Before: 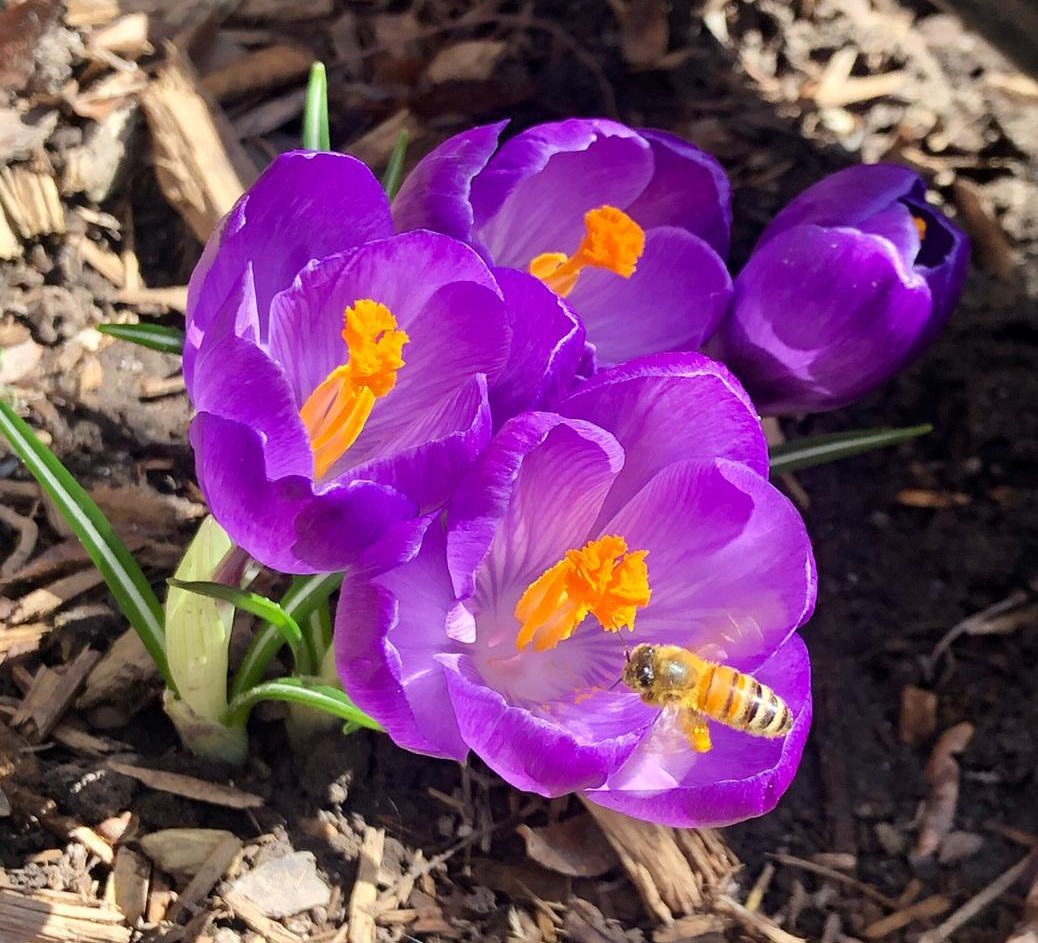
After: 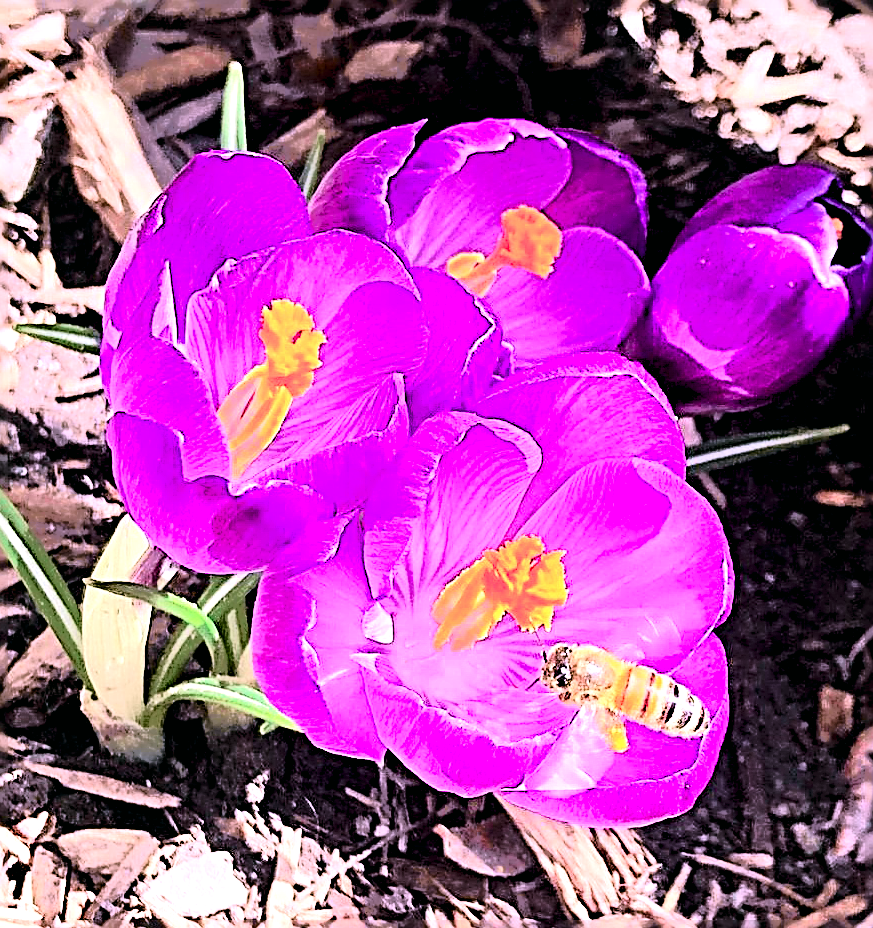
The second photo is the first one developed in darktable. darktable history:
sharpen: radius 3.158, amount 1.731
crop: left 8.026%, right 7.374%
exposure: black level correction 0, exposure 1.2 EV, compensate exposure bias true, compensate highlight preservation false
rgb levels: levels [[0.01, 0.419, 0.839], [0, 0.5, 1], [0, 0.5, 1]]
graduated density: rotation -0.352°, offset 57.64
color correction: highlights a* 15.46, highlights b* -20.56
tone curve: curves: ch0 [(0, 0) (0.081, 0.033) (0.192, 0.124) (0.283, 0.238) (0.407, 0.476) (0.495, 0.521) (0.661, 0.756) (0.788, 0.87) (1, 0.951)]; ch1 [(0, 0) (0.161, 0.092) (0.35, 0.33) (0.392, 0.392) (0.427, 0.426) (0.479, 0.472) (0.505, 0.497) (0.521, 0.524) (0.567, 0.56) (0.583, 0.592) (0.625, 0.627) (0.678, 0.733) (1, 1)]; ch2 [(0, 0) (0.346, 0.362) (0.404, 0.427) (0.502, 0.499) (0.531, 0.523) (0.544, 0.561) (0.58, 0.59) (0.629, 0.642) (0.717, 0.678) (1, 1)], color space Lab, independent channels, preserve colors none
